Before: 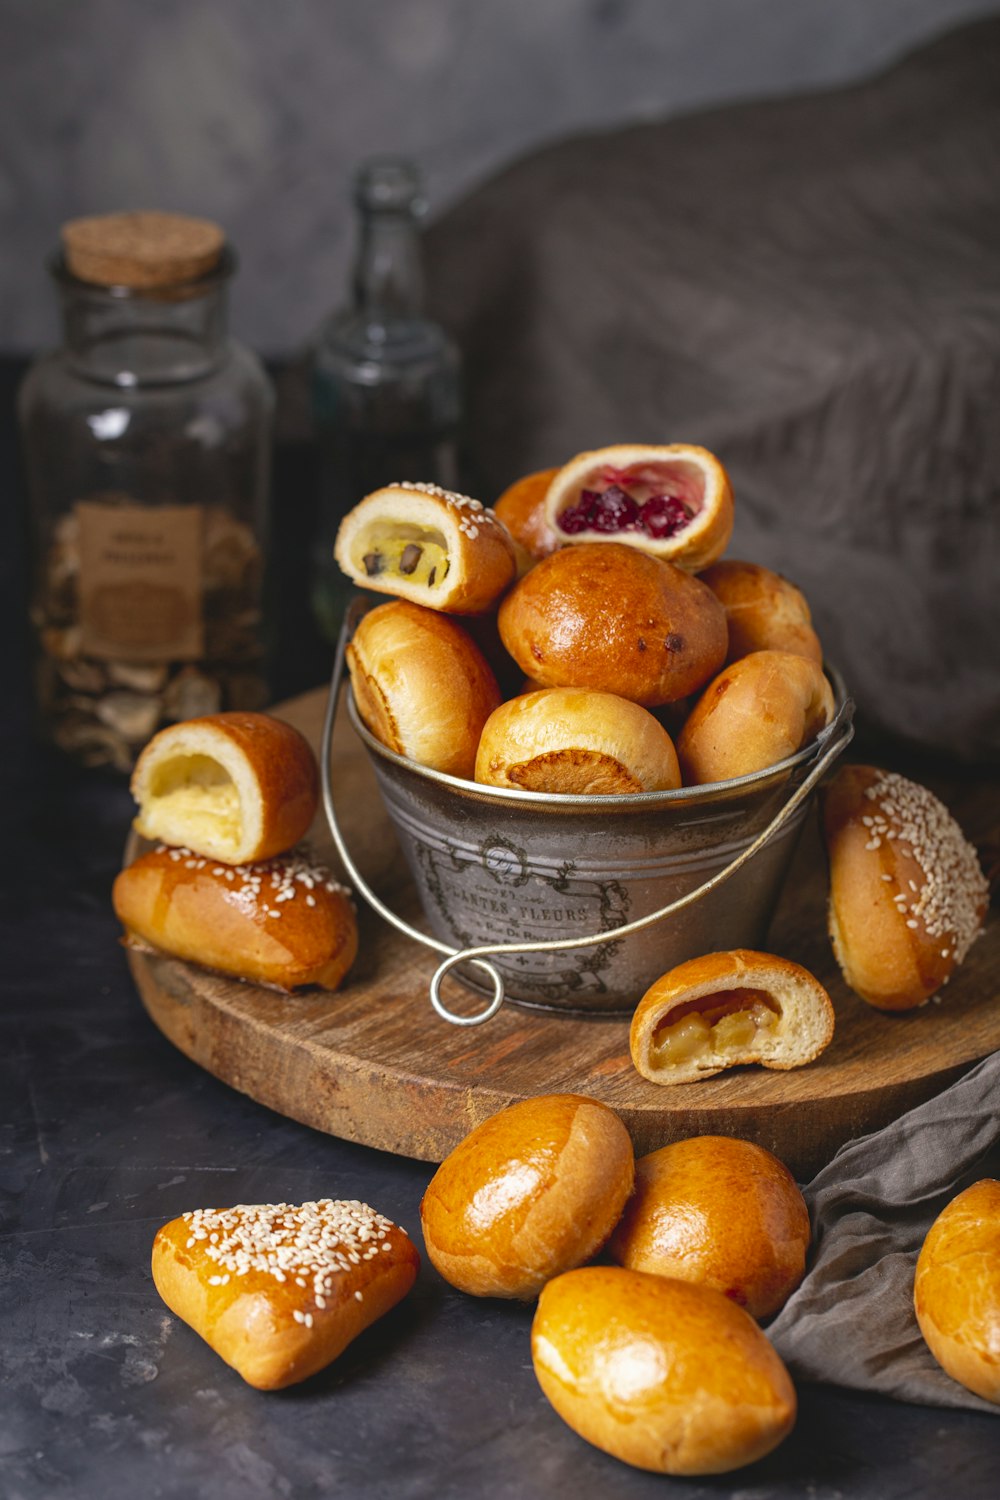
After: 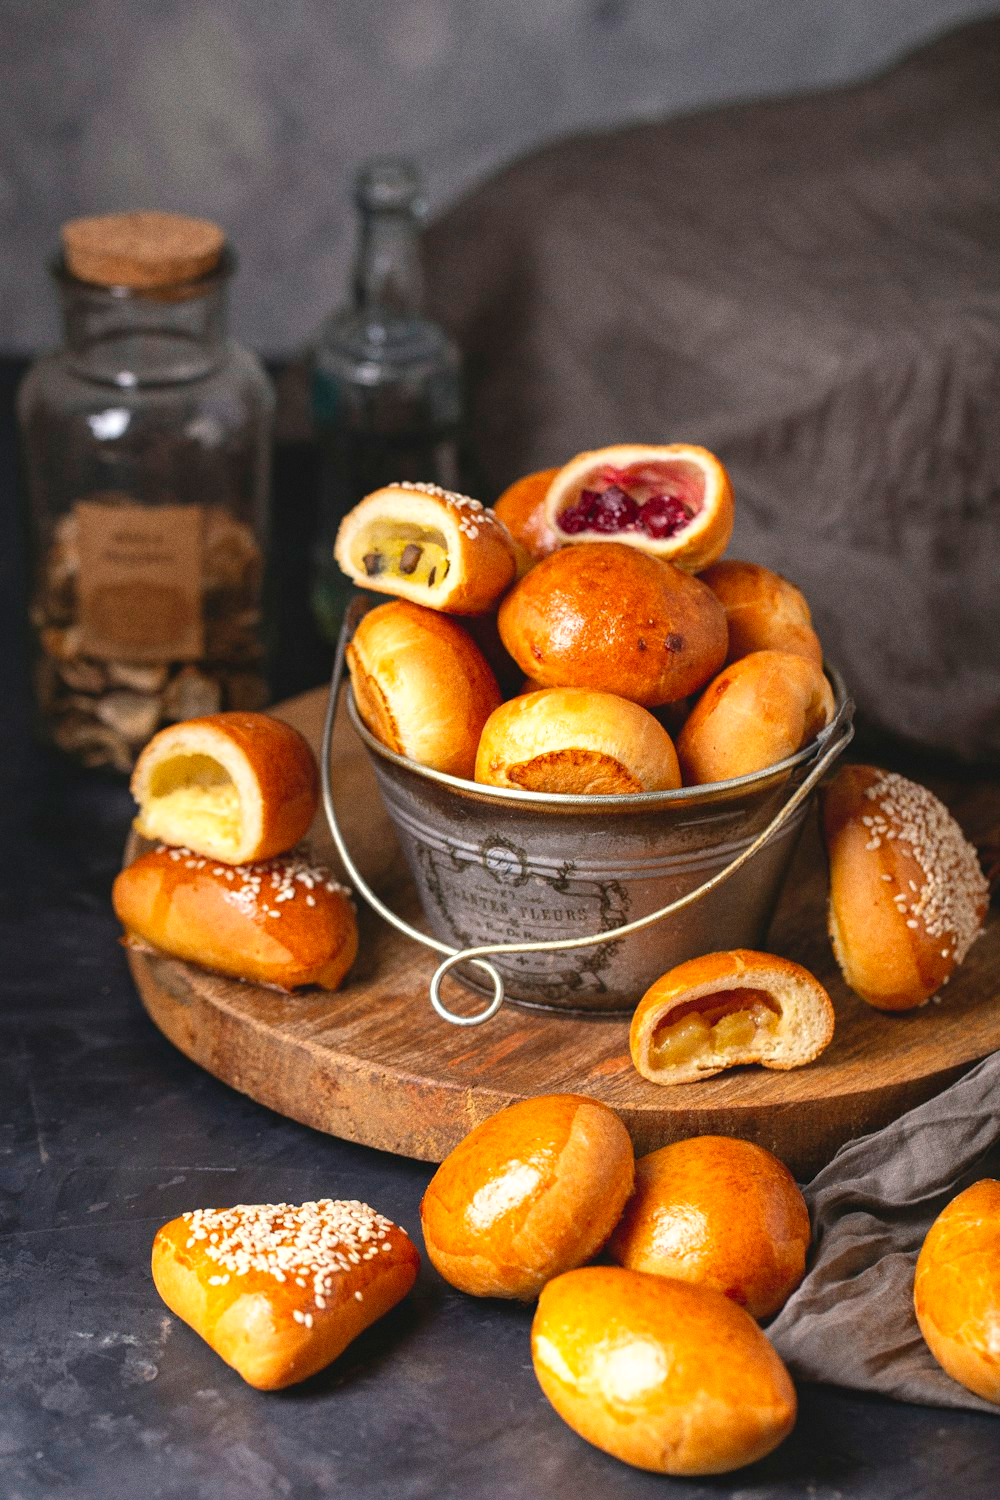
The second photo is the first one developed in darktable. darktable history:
exposure: exposure 0.367 EV, compensate highlight preservation false
shadows and highlights: shadows 29.32, highlights -29.32, low approximation 0.01, soften with gaussian
grain: coarseness 0.09 ISO
